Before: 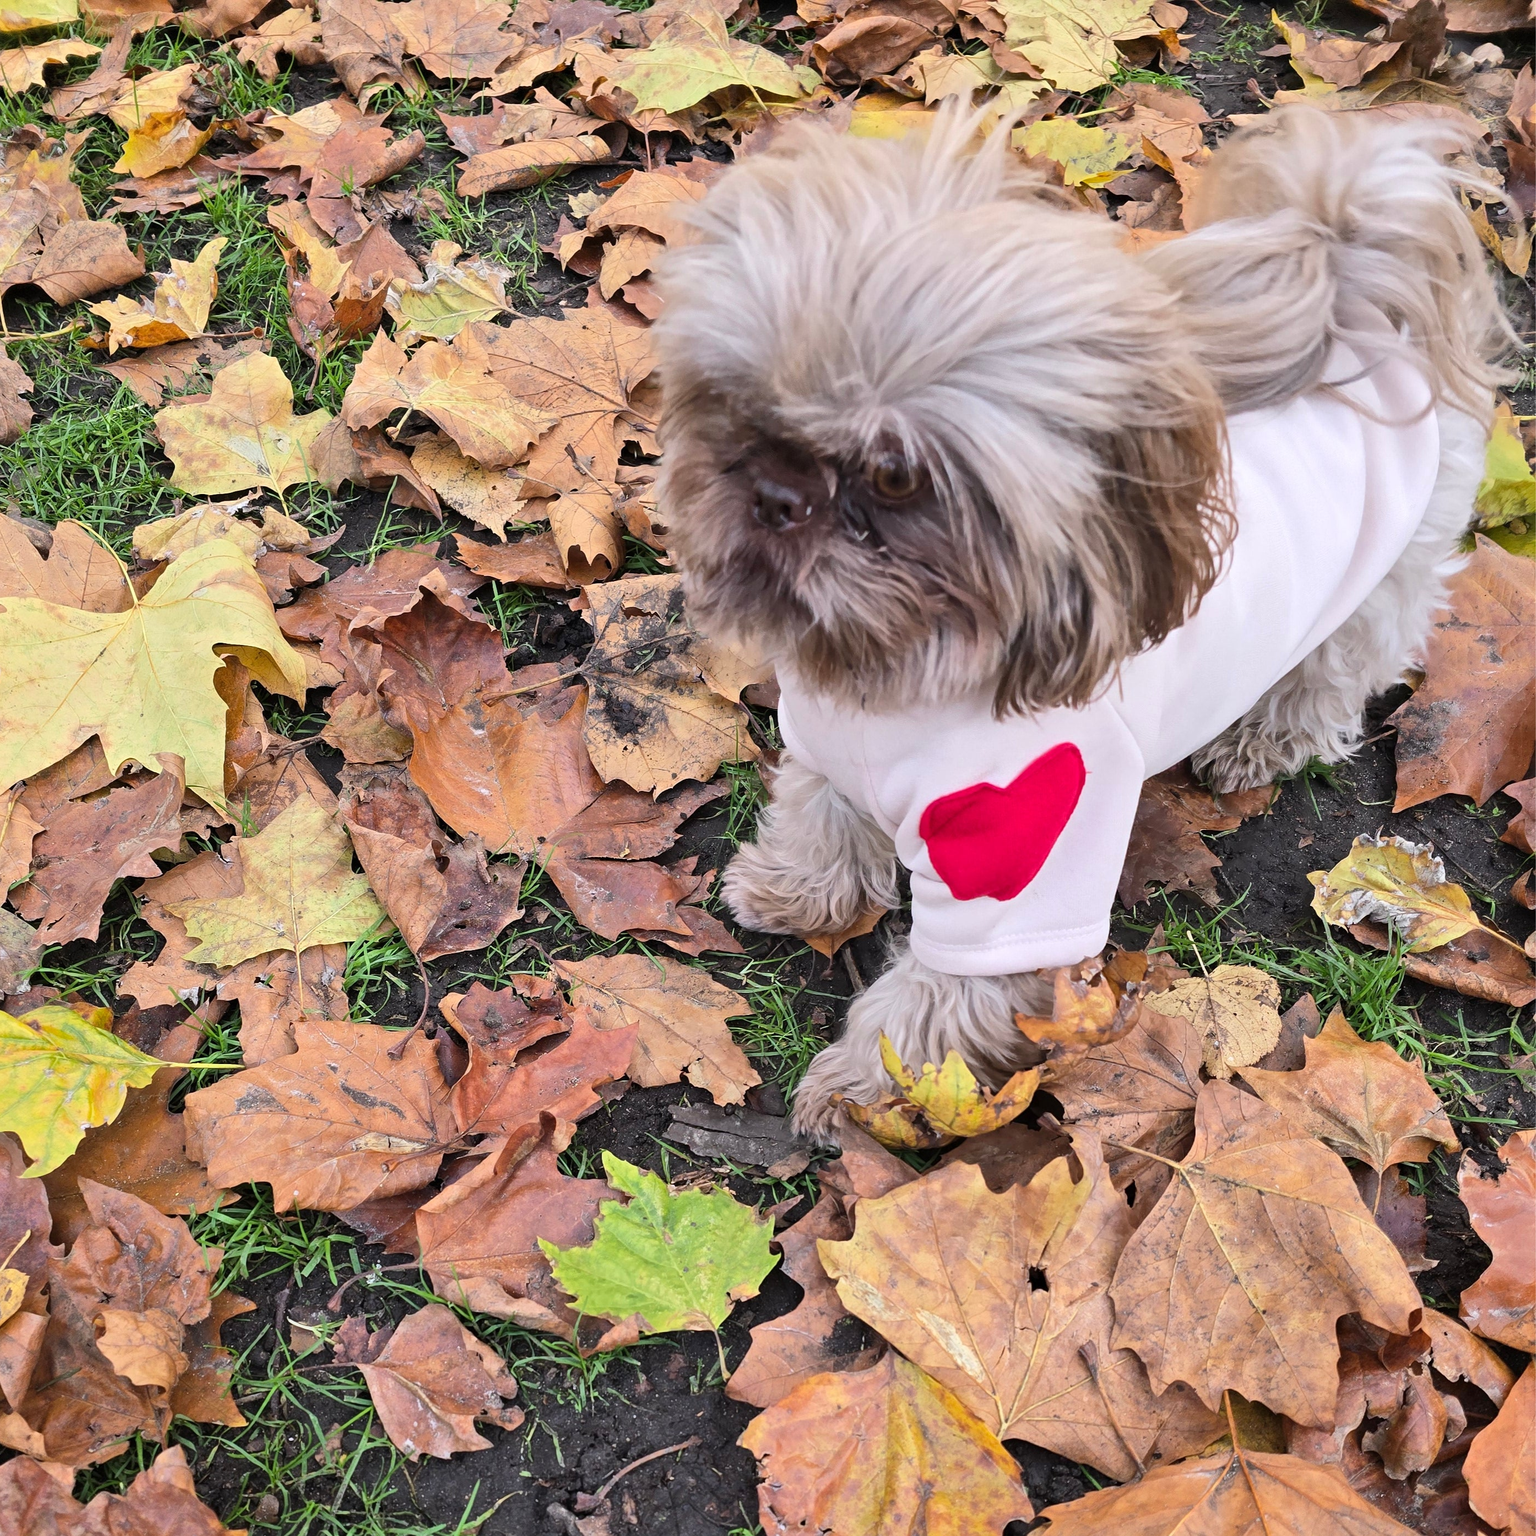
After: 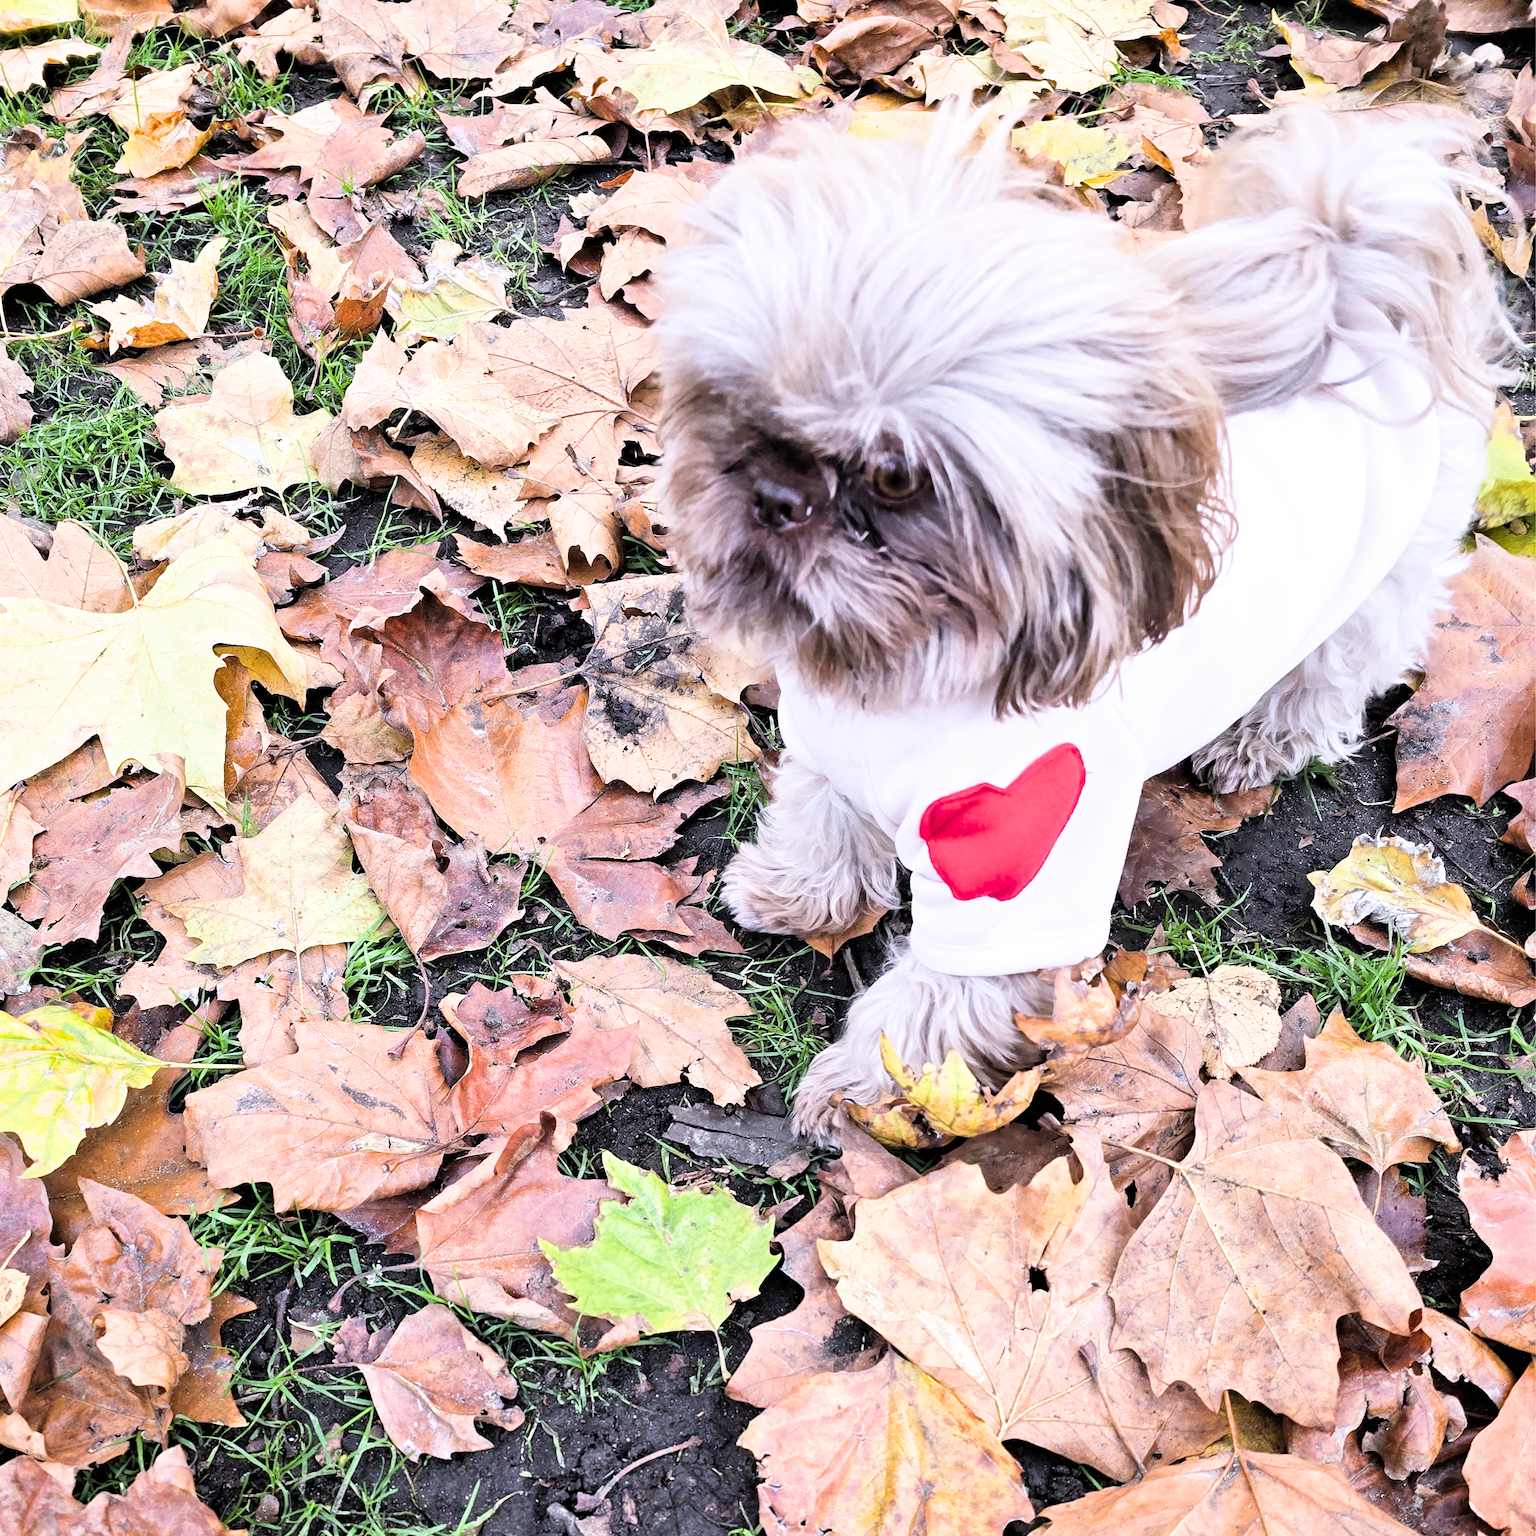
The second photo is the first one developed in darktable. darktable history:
white balance: red 0.967, blue 1.119, emerald 0.756
filmic rgb: black relative exposure -5 EV, white relative exposure 3.2 EV, hardness 3.42, contrast 1.2, highlights saturation mix -50%
exposure: exposure 0.95 EV, compensate highlight preservation false
